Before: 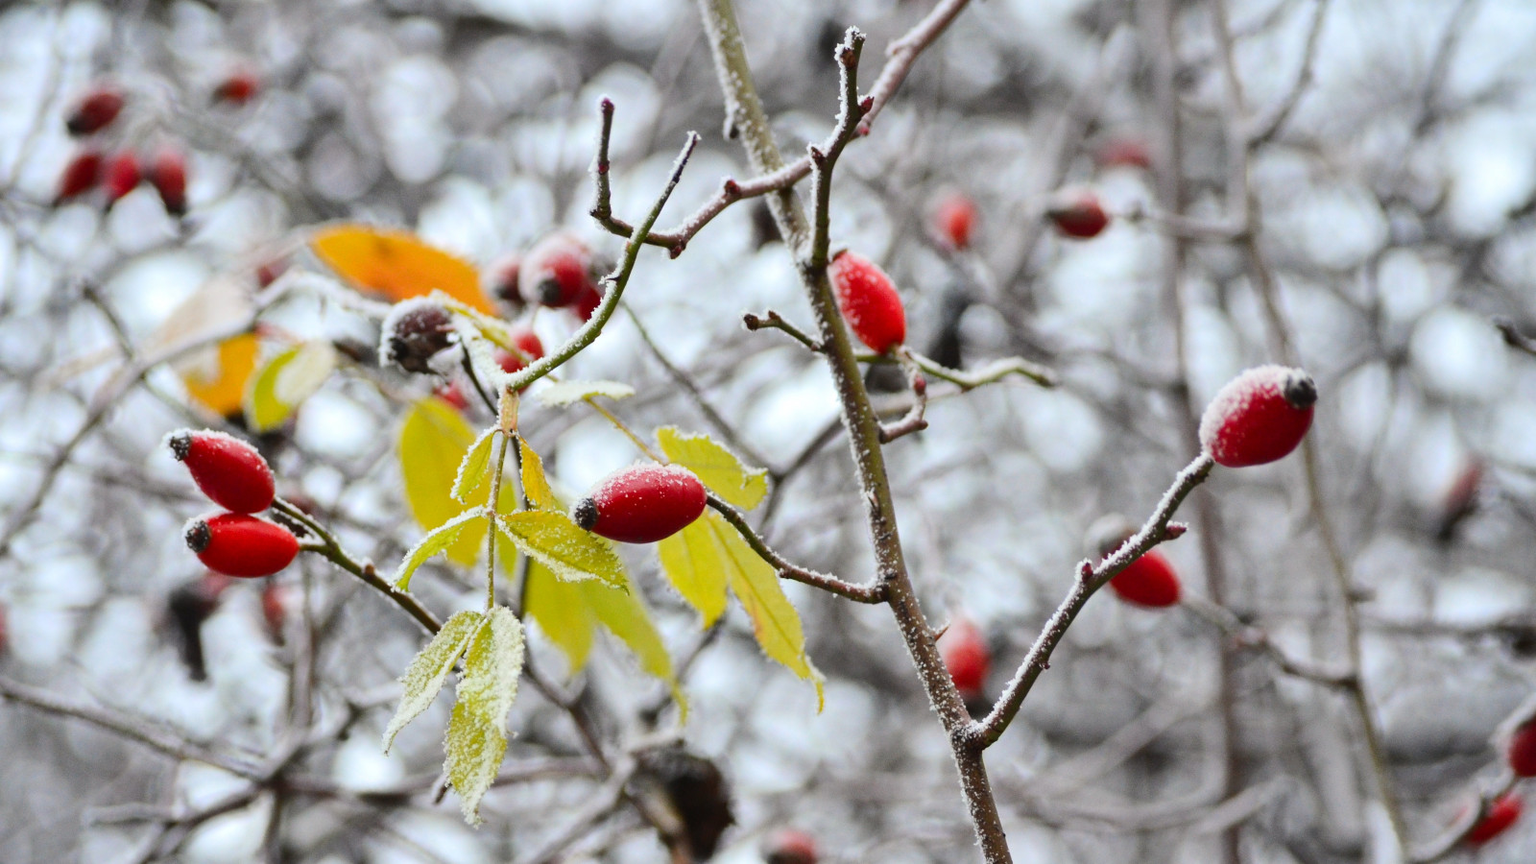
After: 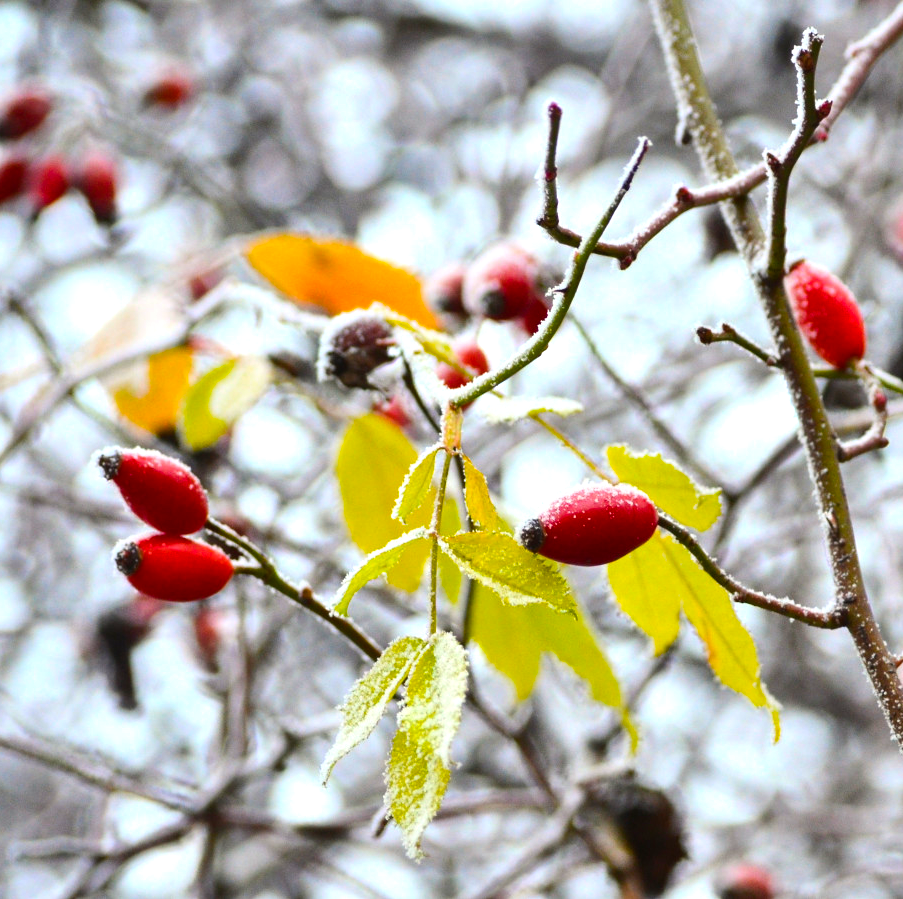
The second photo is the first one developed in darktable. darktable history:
crop: left 4.937%, right 38.596%
color balance rgb: linear chroma grading › global chroma 8.757%, perceptual saturation grading › global saturation -0.113%, perceptual brilliance grading › highlights 11.736%, global vibrance 50.639%
